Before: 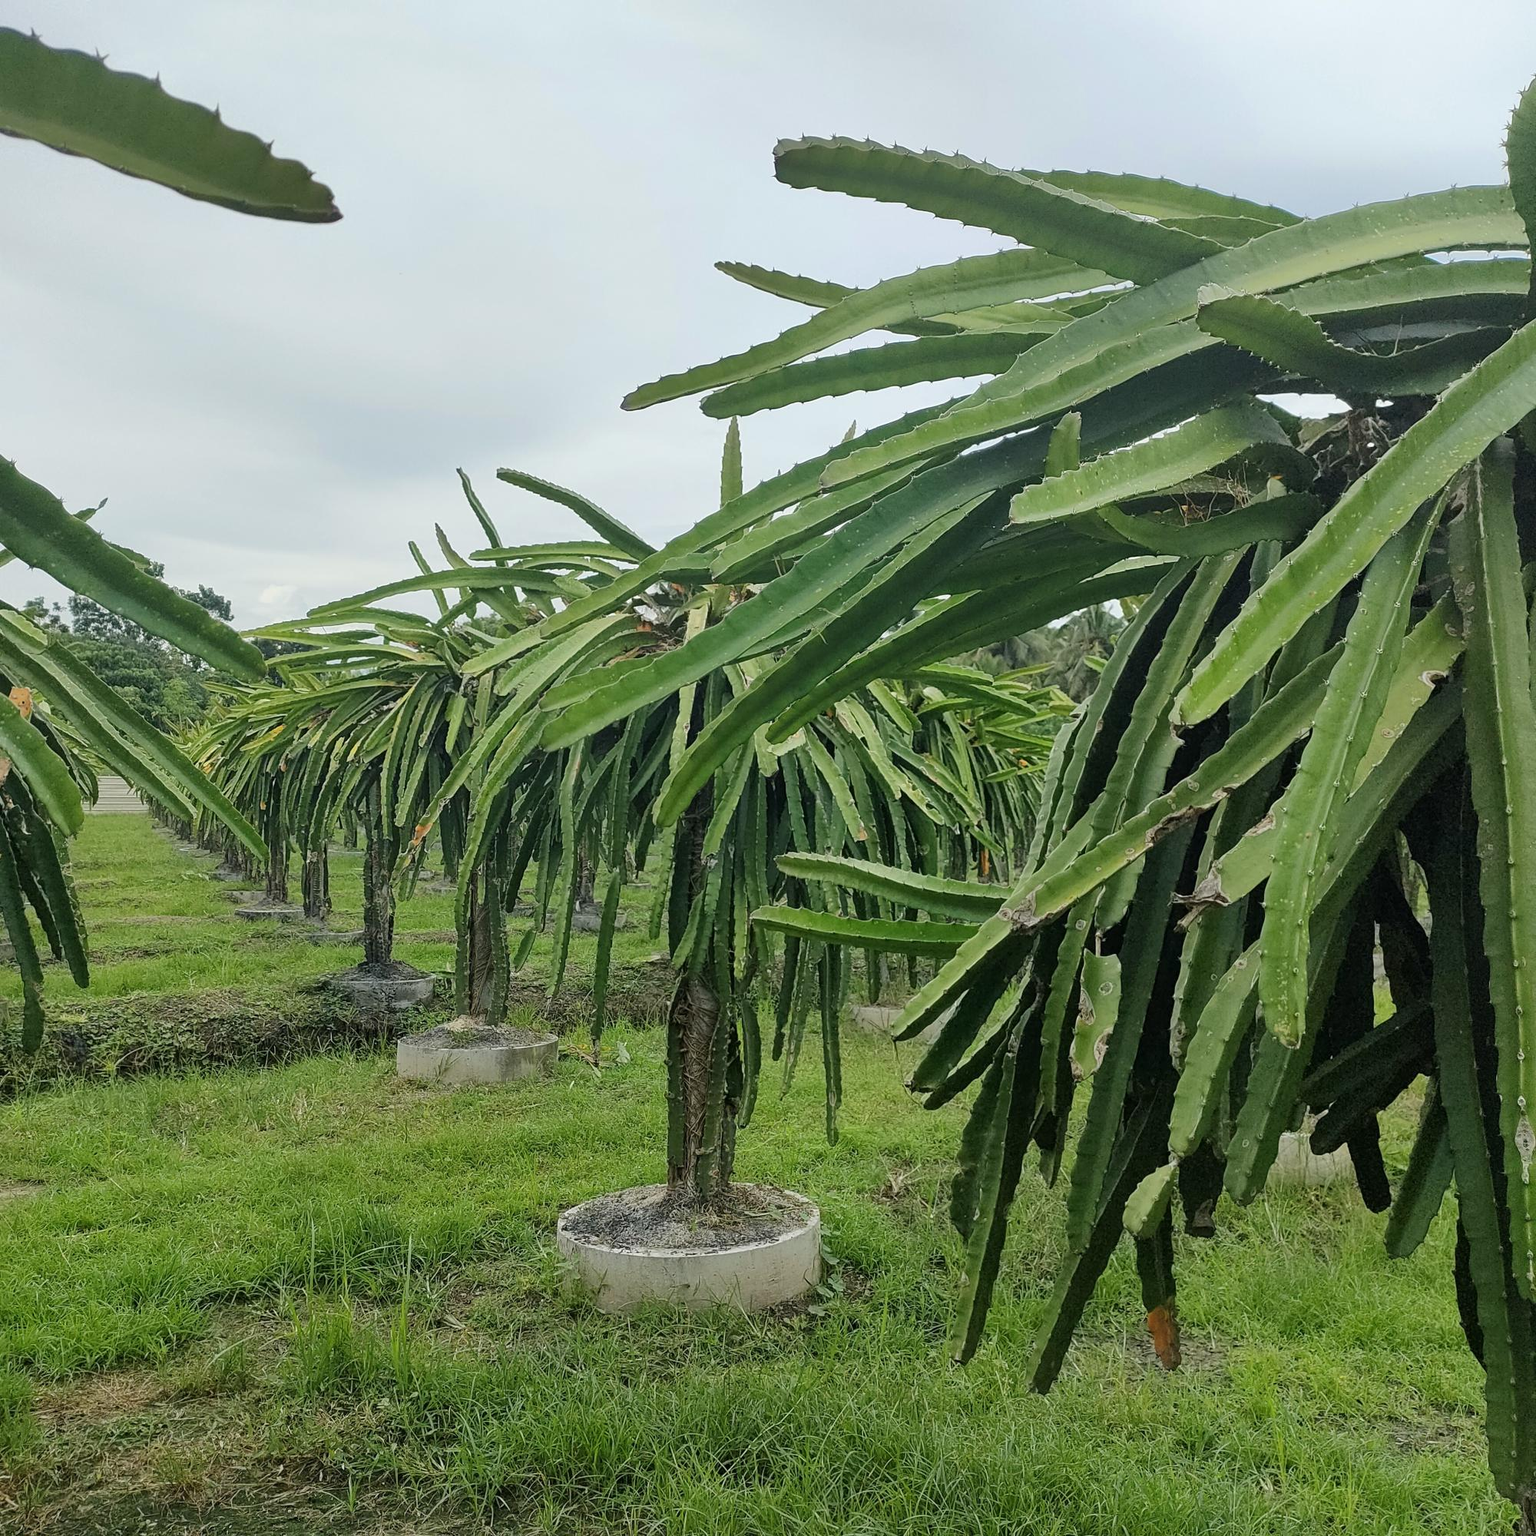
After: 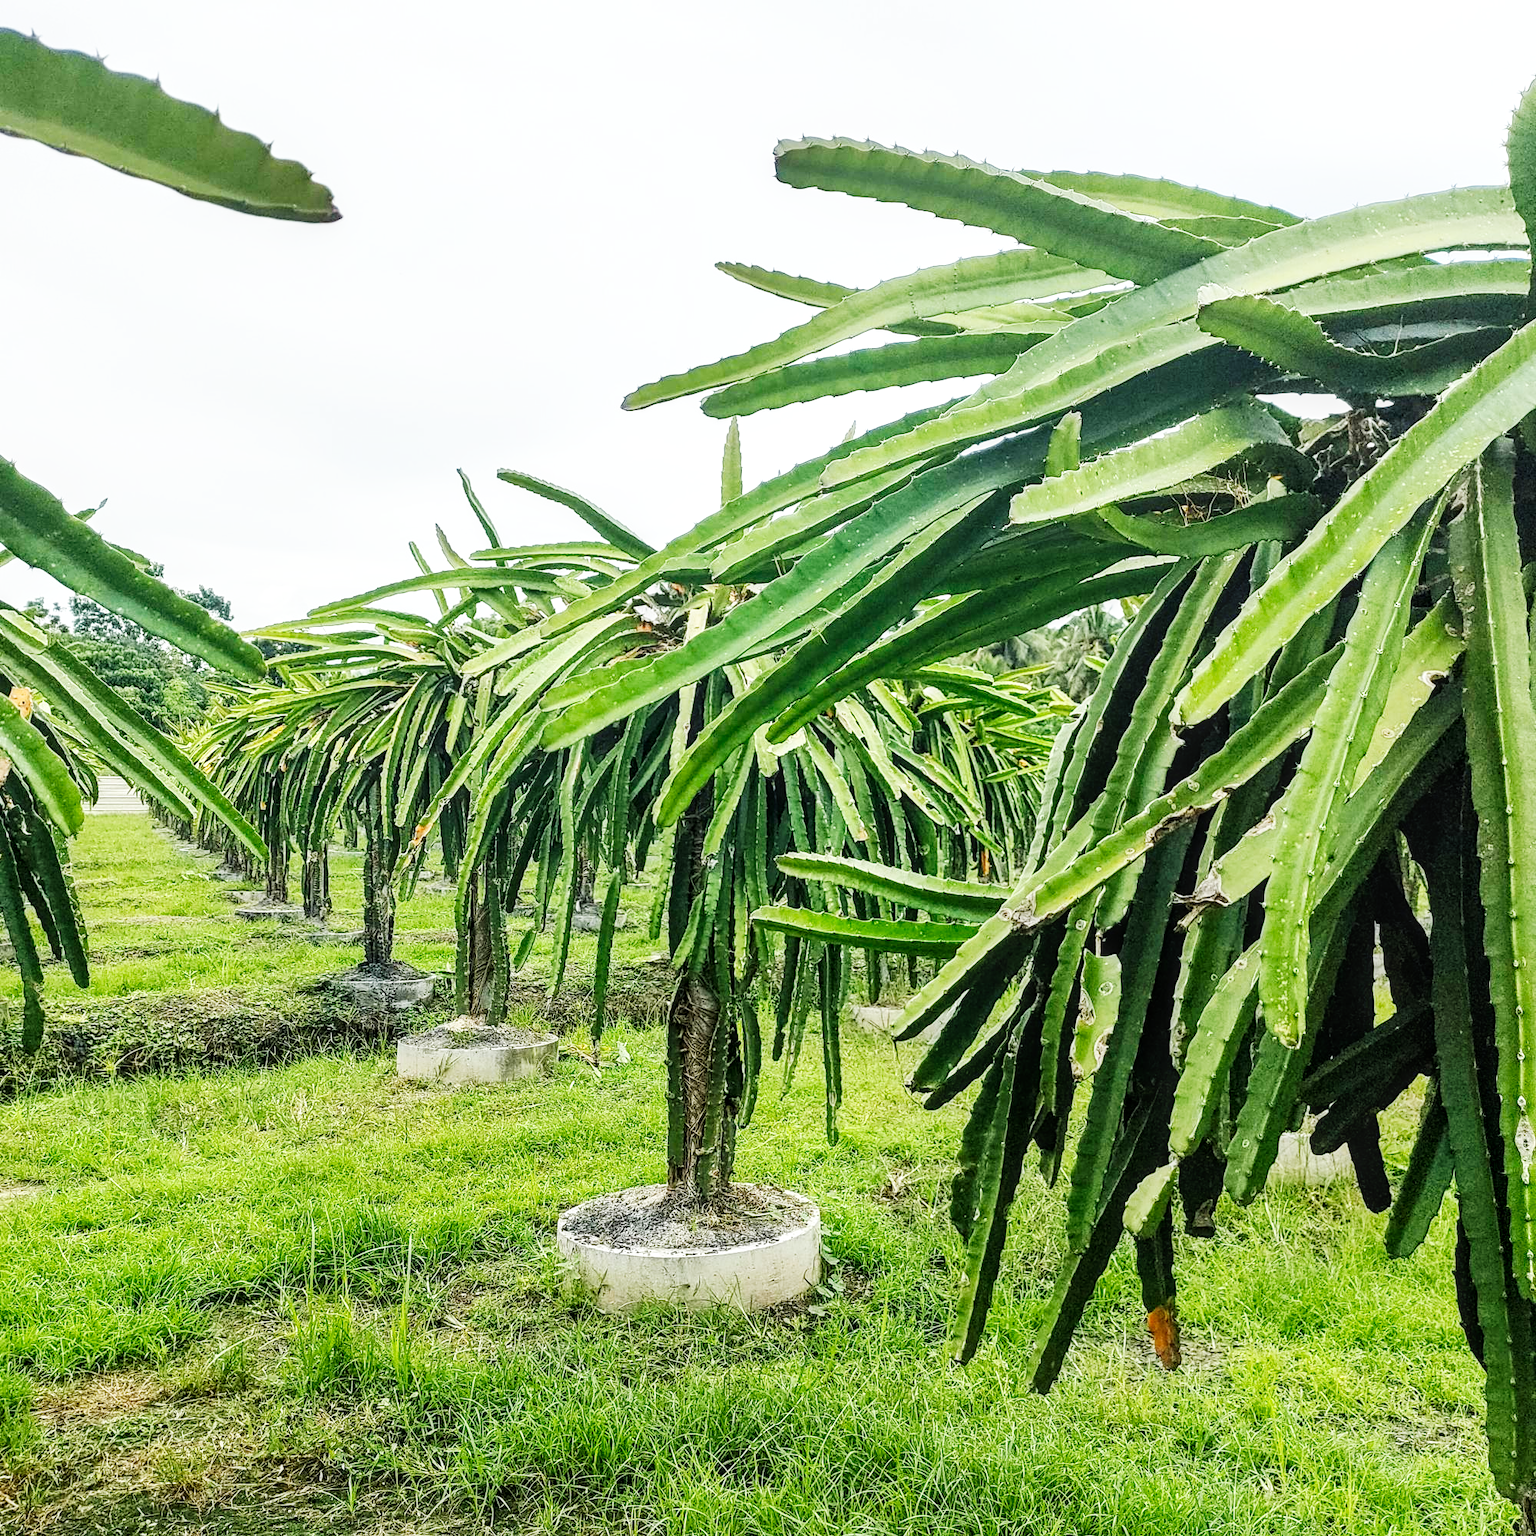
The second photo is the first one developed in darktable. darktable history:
local contrast: on, module defaults
base curve: curves: ch0 [(0, 0) (0.007, 0.004) (0.027, 0.03) (0.046, 0.07) (0.207, 0.54) (0.442, 0.872) (0.673, 0.972) (1, 1)], preserve colors none
